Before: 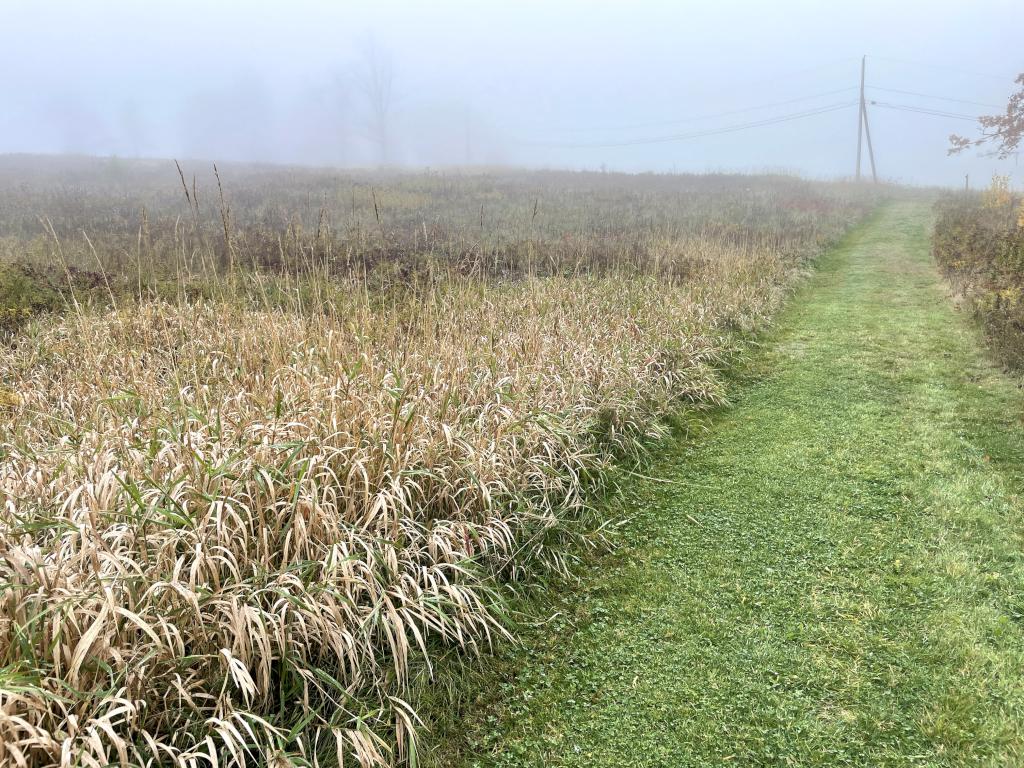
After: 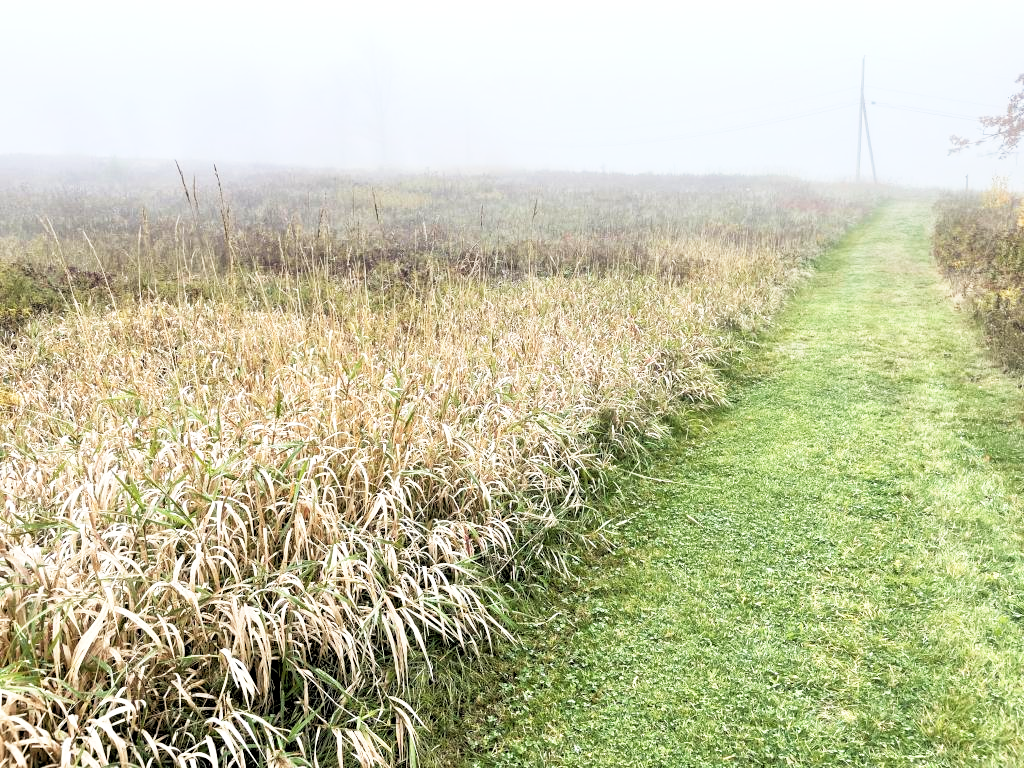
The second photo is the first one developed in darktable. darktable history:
base curve: curves: ch0 [(0, 0) (0.579, 0.807) (1, 1)], preserve colors none
rgb levels: levels [[0.01, 0.419, 0.839], [0, 0.5, 1], [0, 0.5, 1]]
